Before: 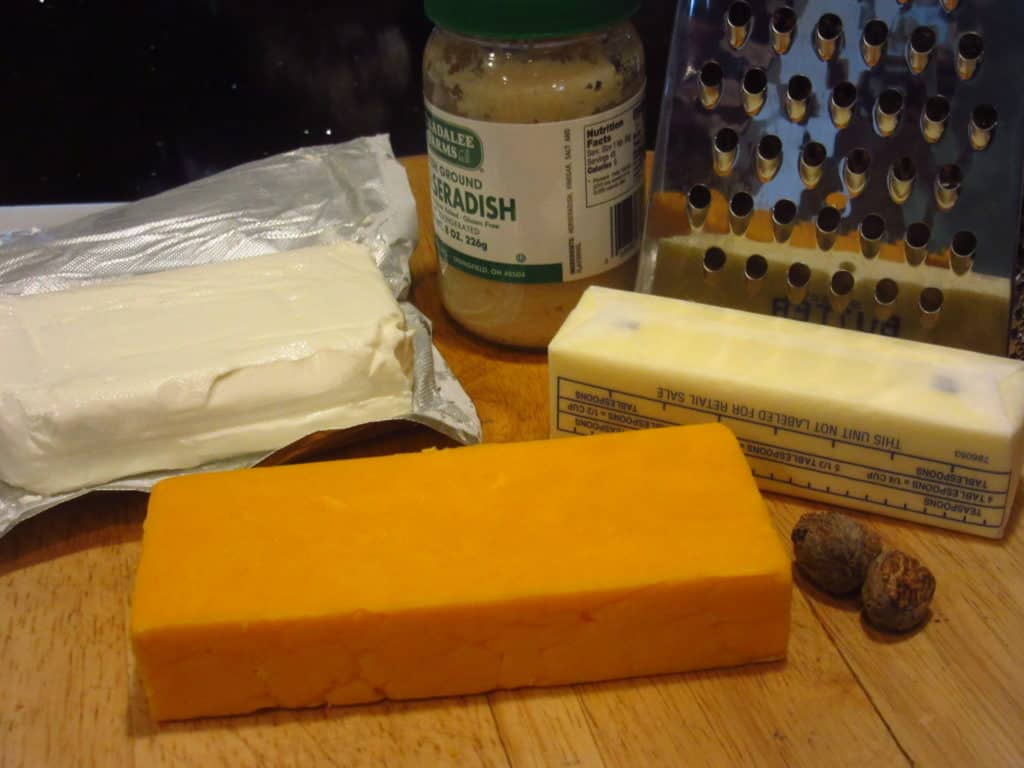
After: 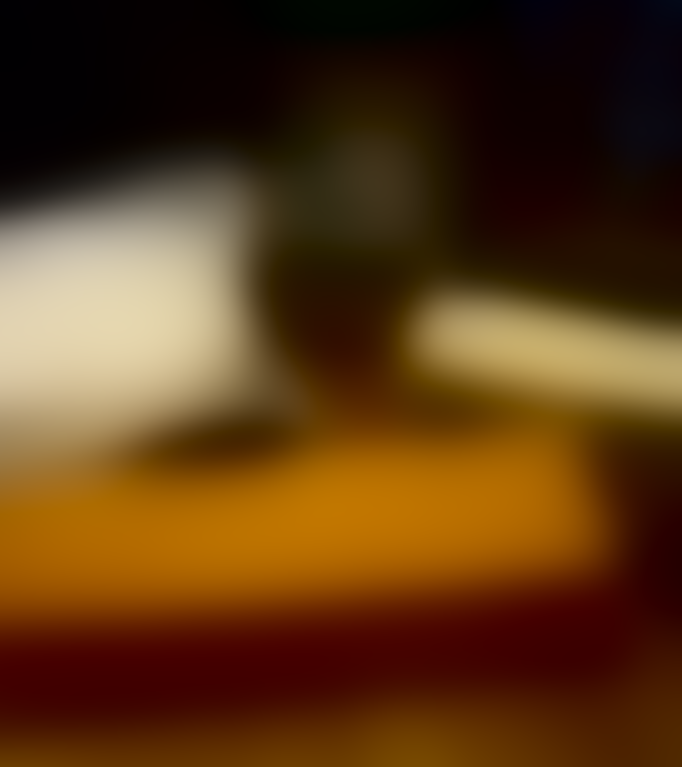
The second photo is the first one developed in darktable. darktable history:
lowpass: radius 31.92, contrast 1.72, brightness -0.98, saturation 0.94
crop and rotate: left 15.055%, right 18.278%
